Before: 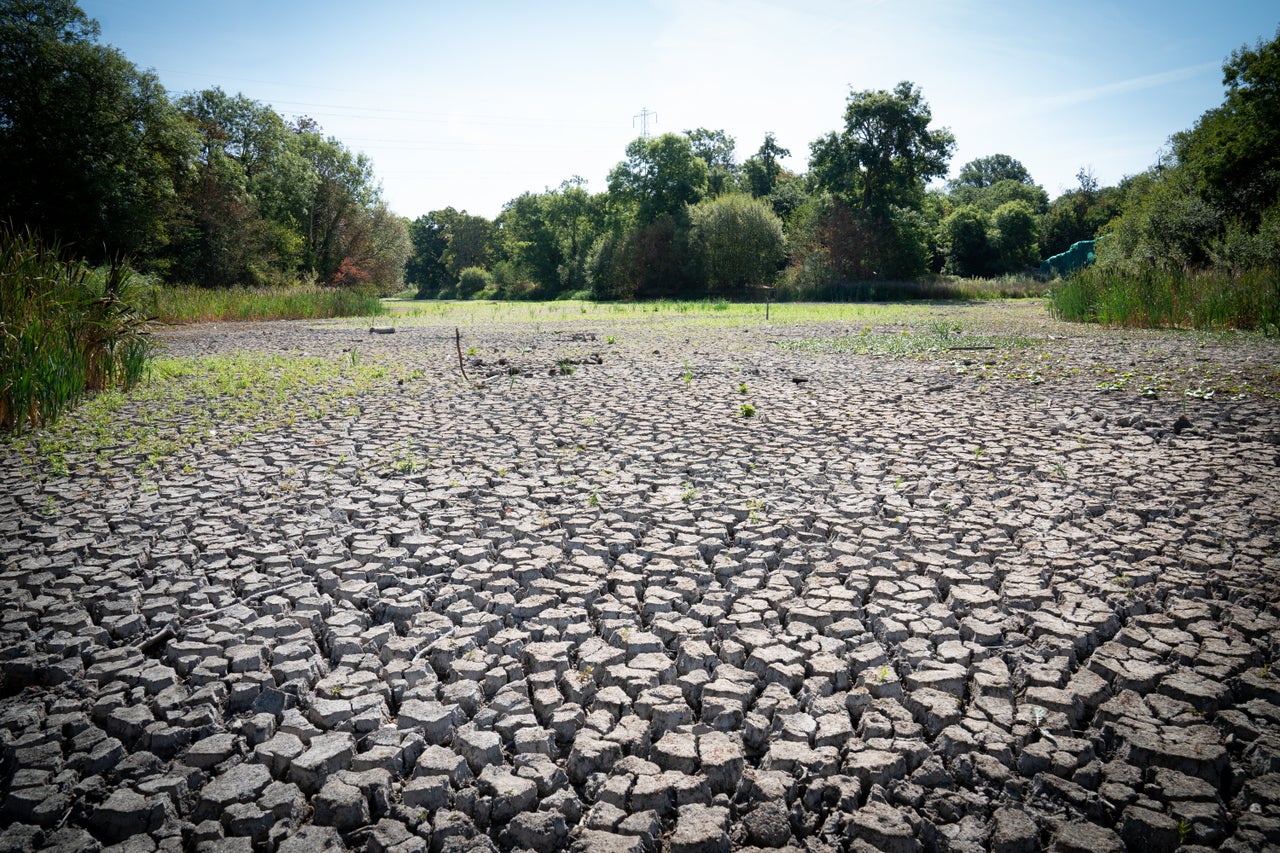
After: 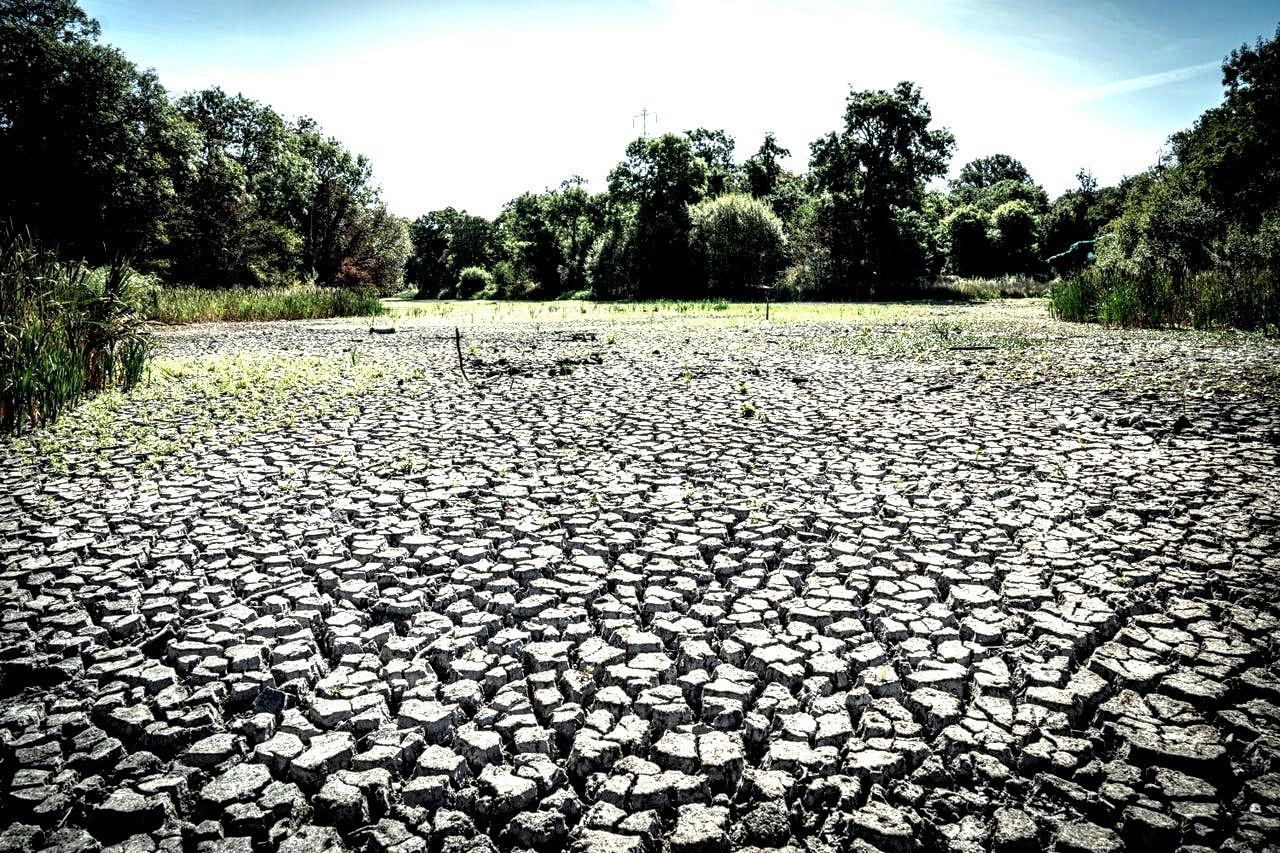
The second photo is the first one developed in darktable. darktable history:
local contrast: highlights 119%, shadows 43%, detail 295%
color correction: highlights a* -4.72, highlights b* 5.03, saturation 0.961
